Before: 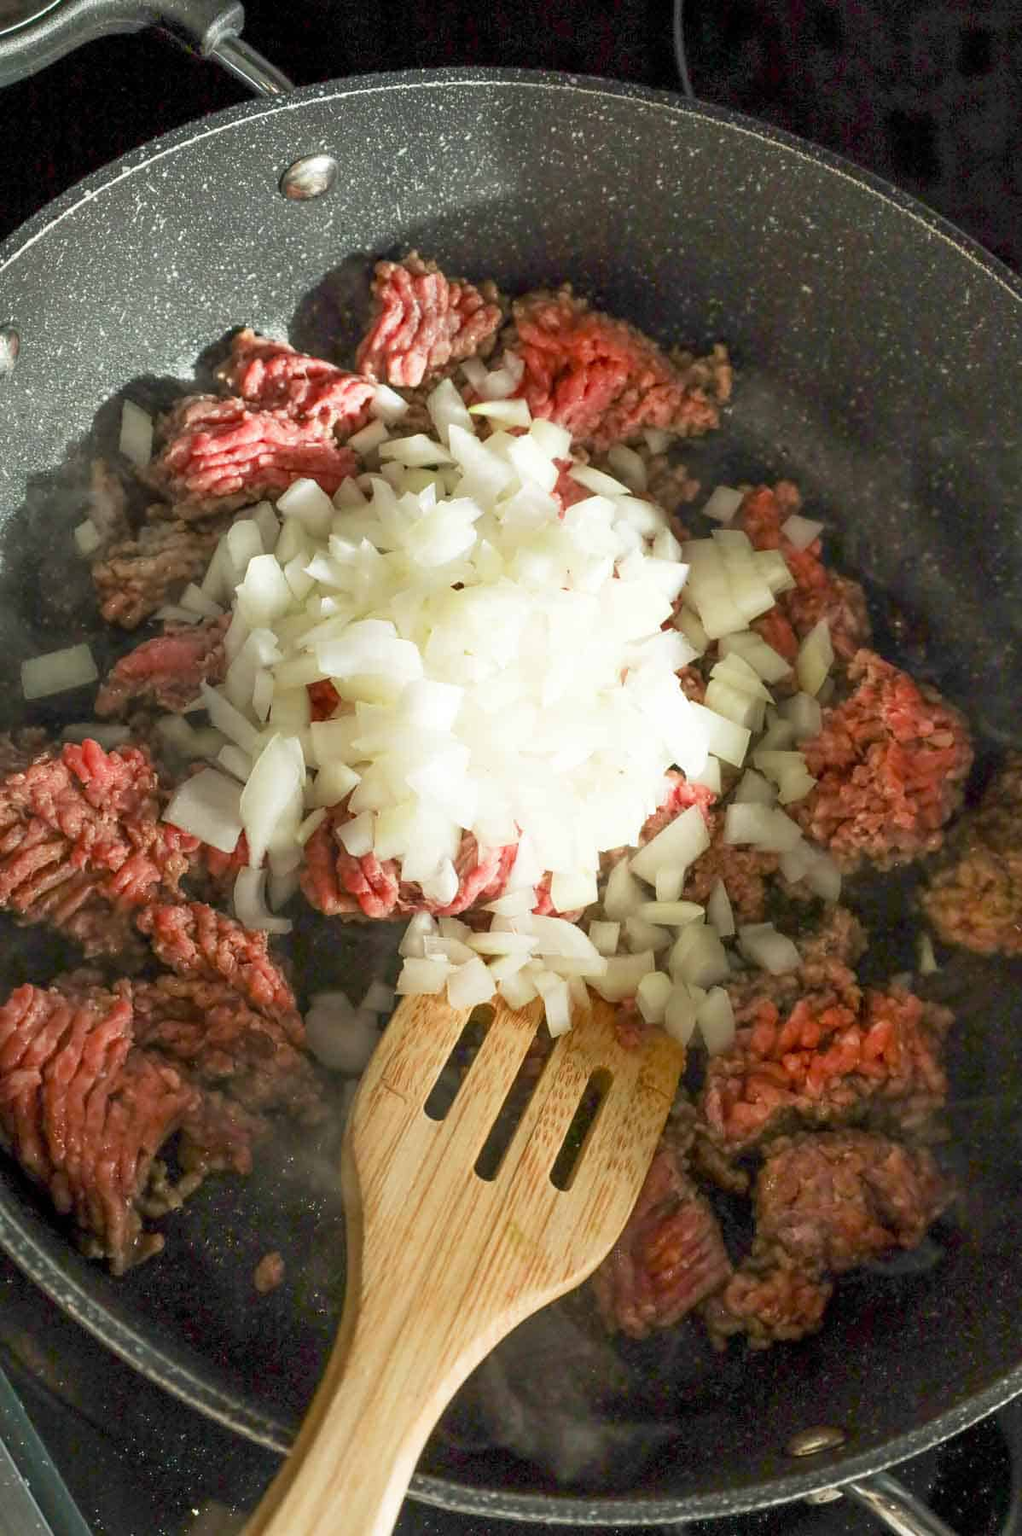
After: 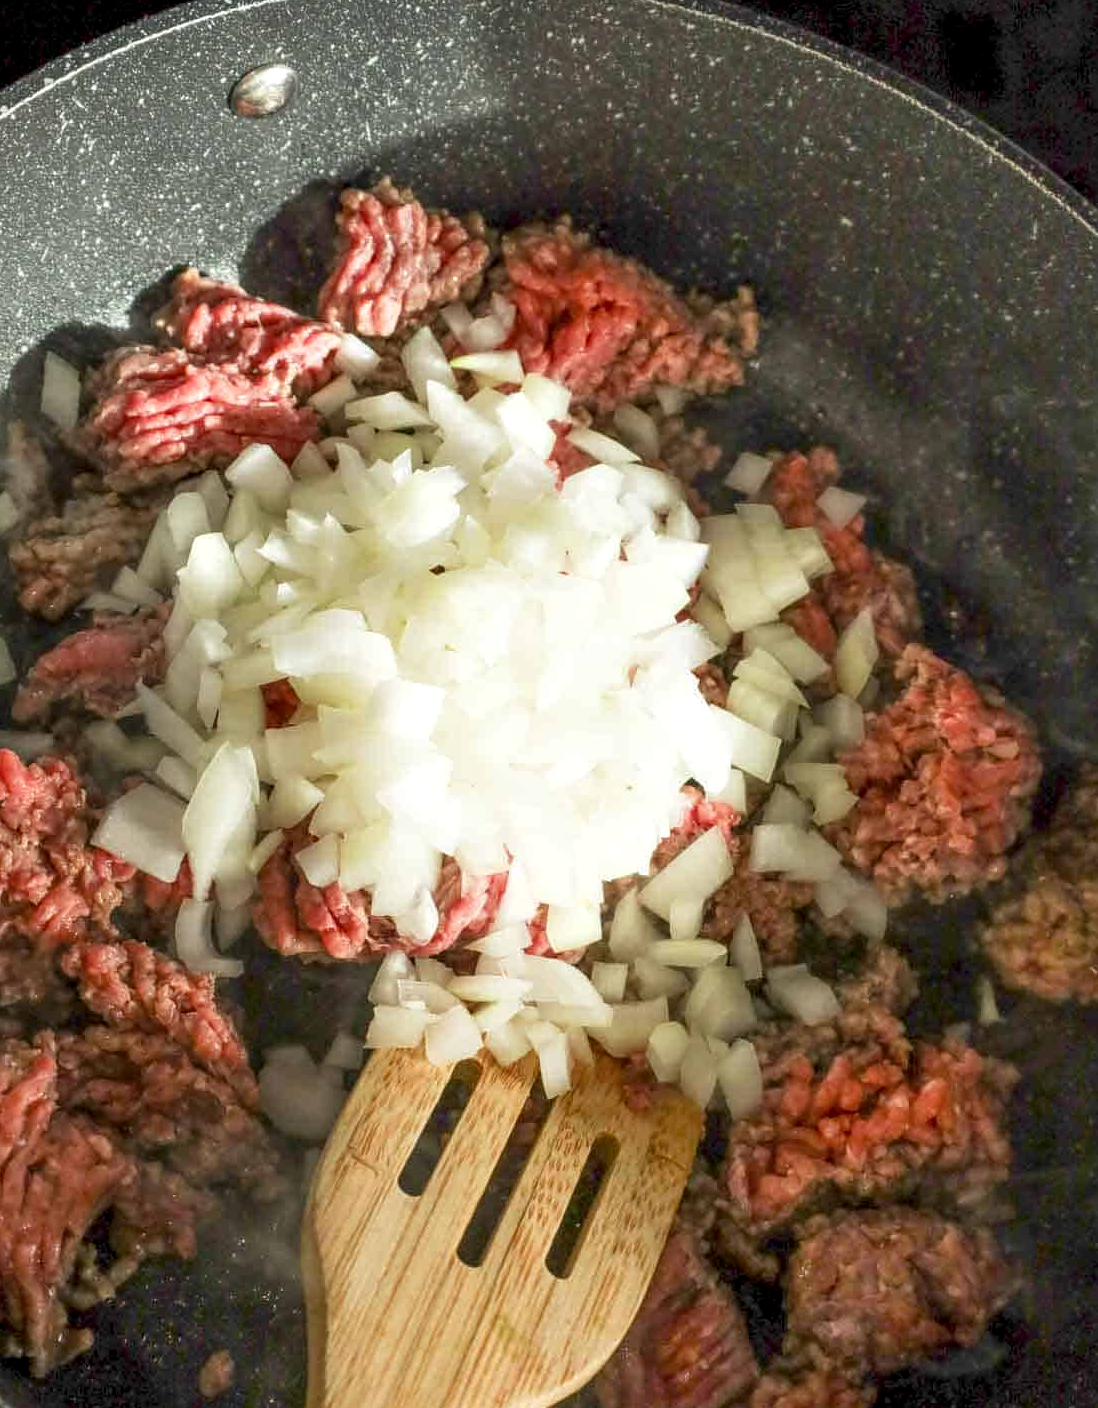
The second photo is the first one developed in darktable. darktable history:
crop: left 8.295%, top 6.546%, bottom 15.225%
local contrast: detail 130%
